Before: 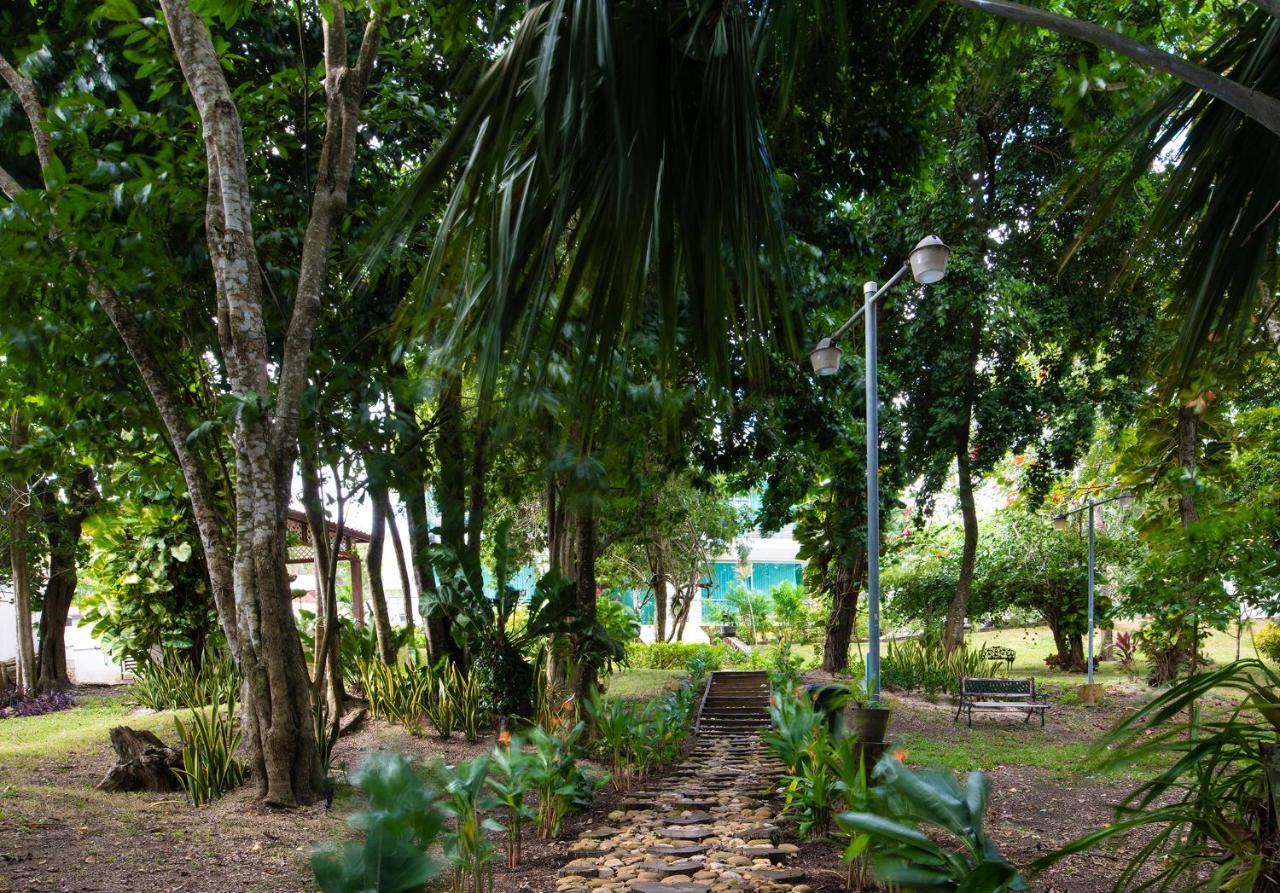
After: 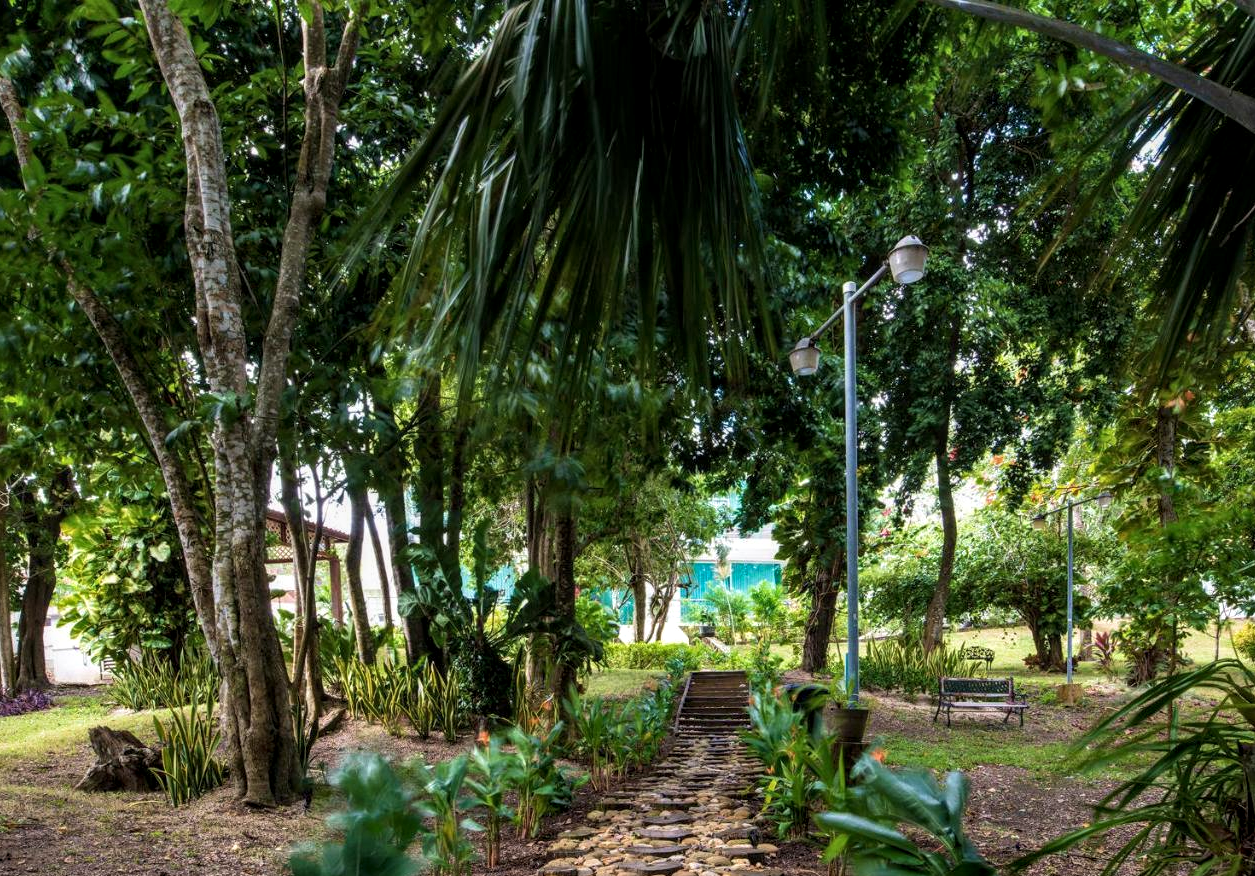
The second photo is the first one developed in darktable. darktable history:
local contrast: detail 130%
velvia: strength 16.37%
crop: left 1.669%, right 0.278%, bottom 1.84%
